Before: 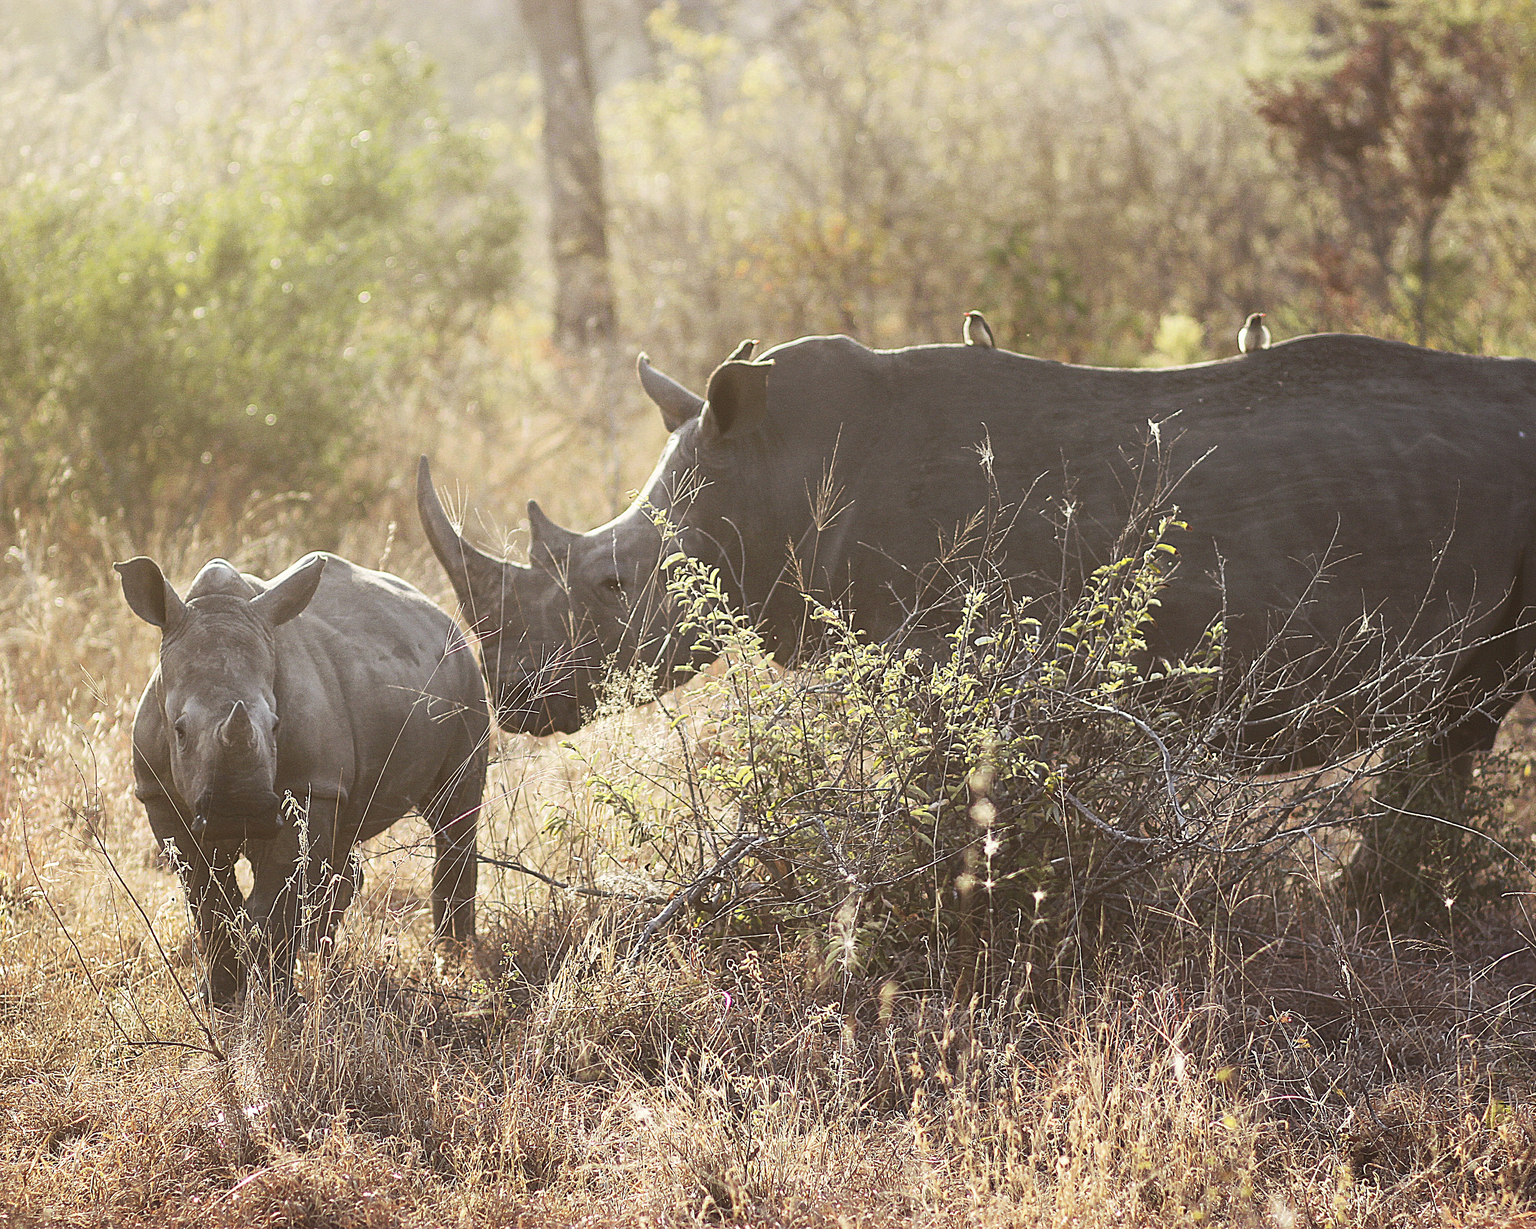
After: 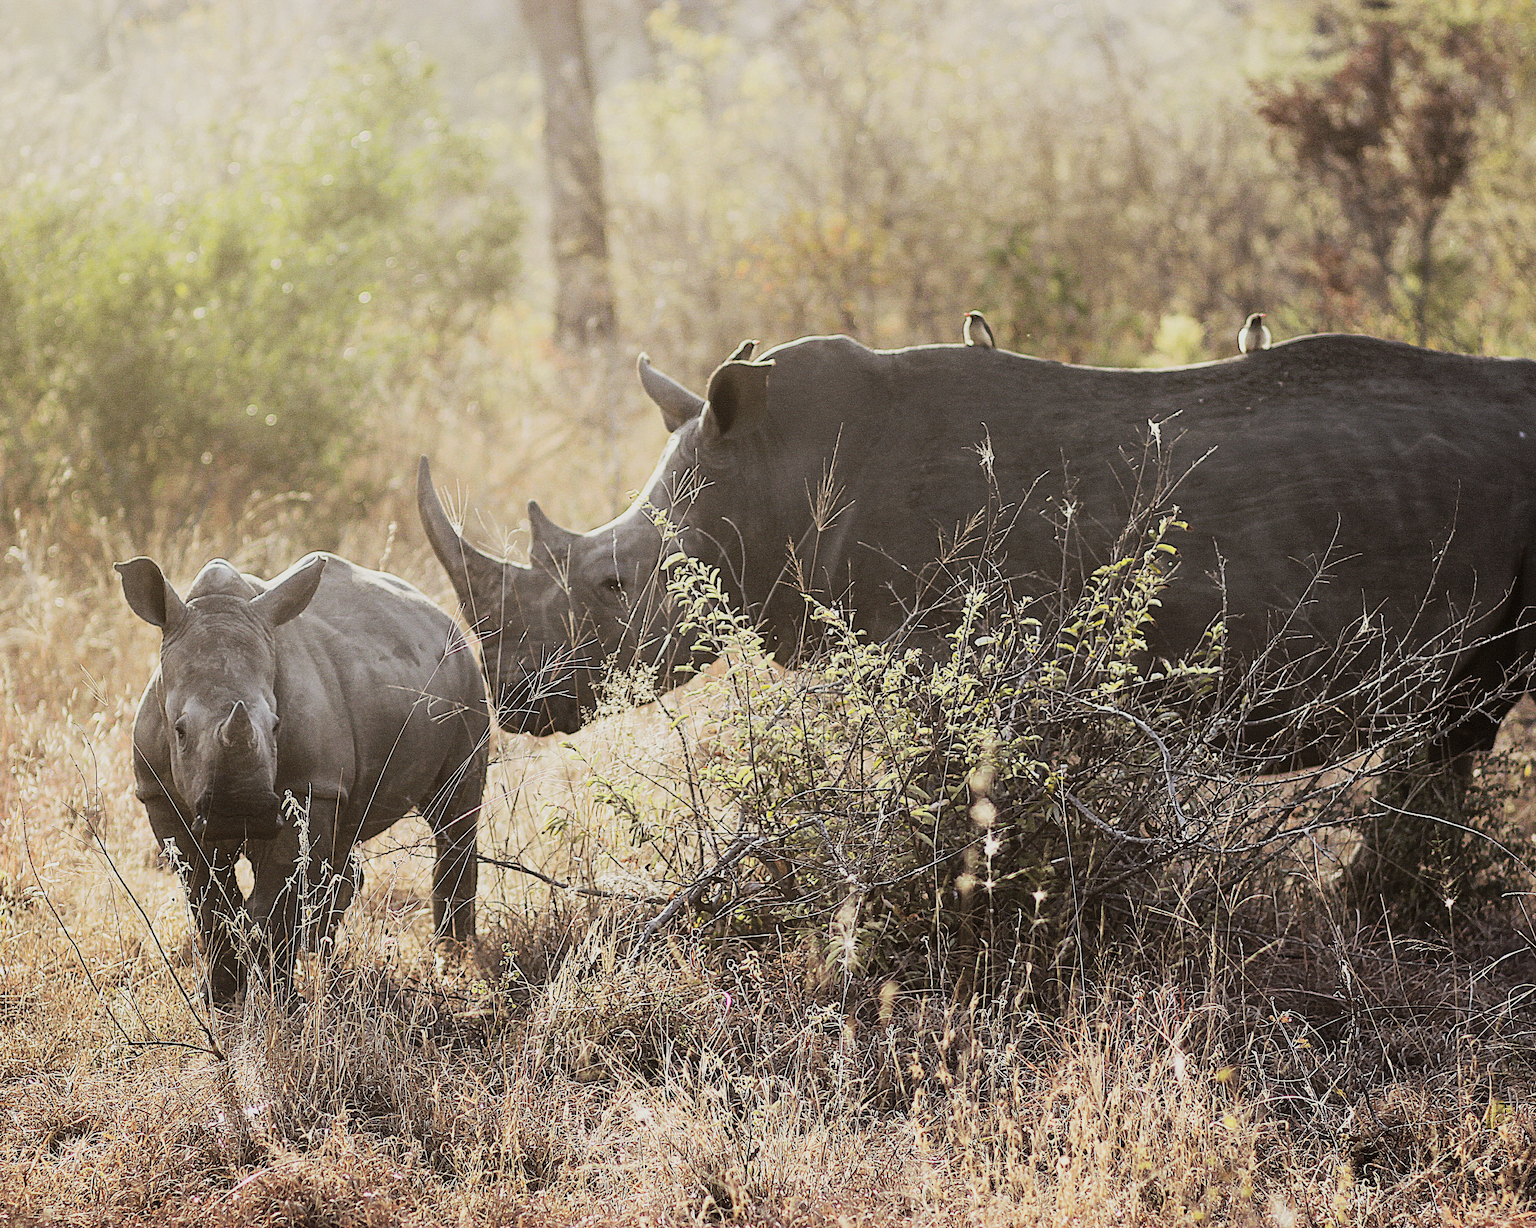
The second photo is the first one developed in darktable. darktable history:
filmic rgb: black relative exposure -5.08 EV, white relative exposure 3.97 EV, hardness 2.88, contrast 1.296, highlights saturation mix -31.36%
